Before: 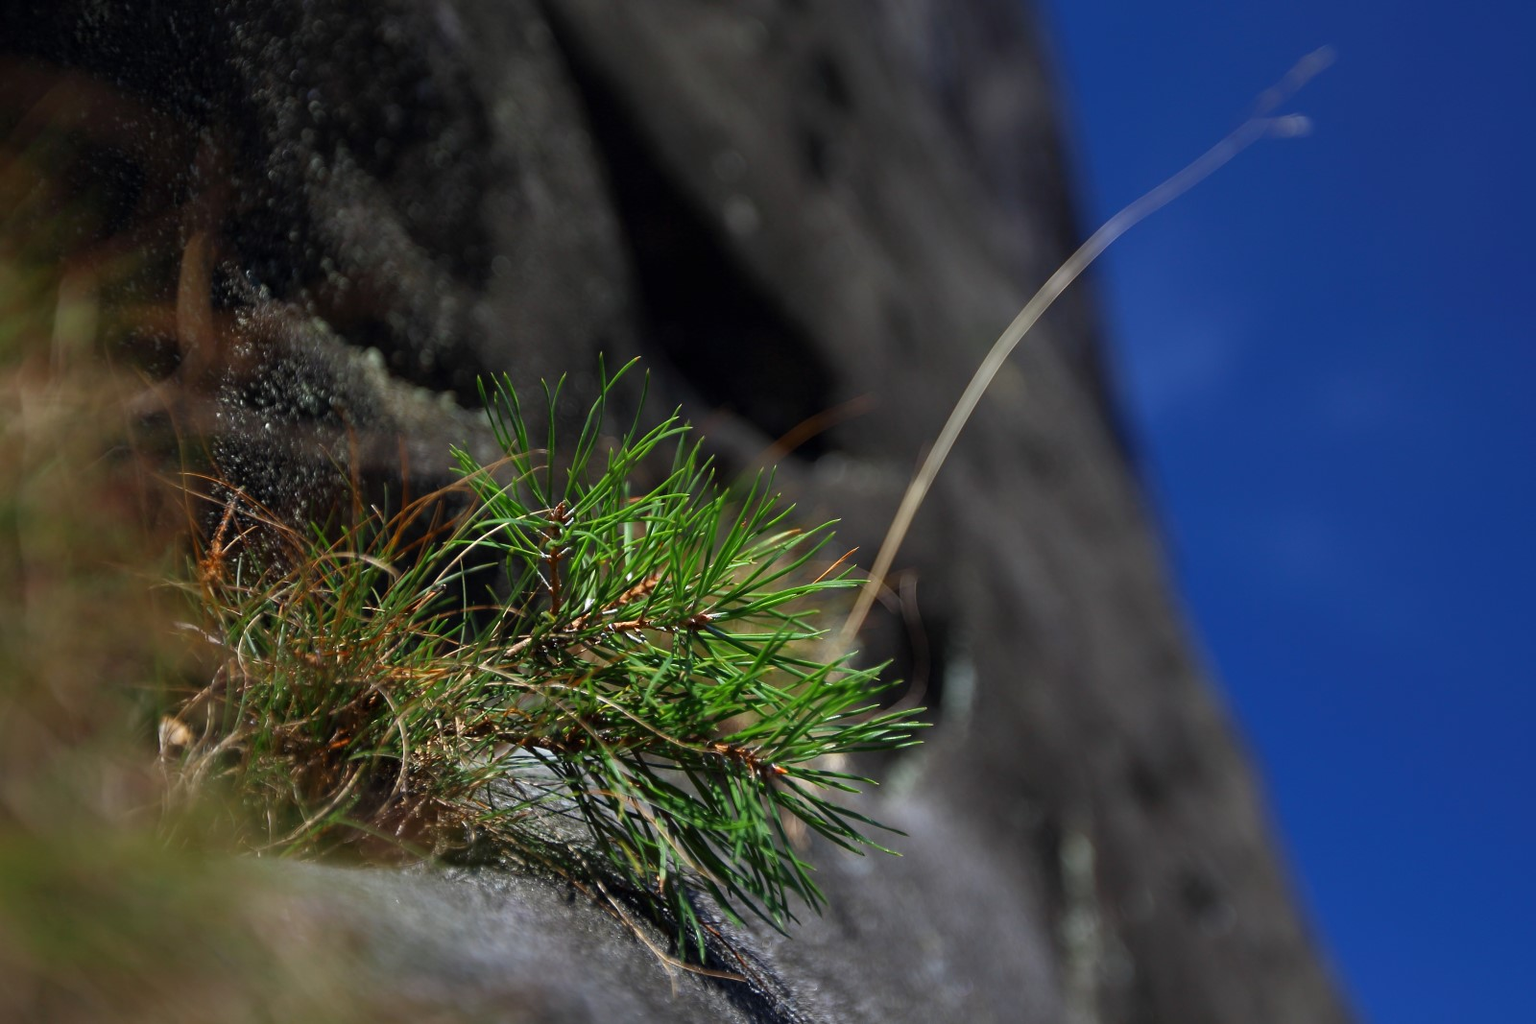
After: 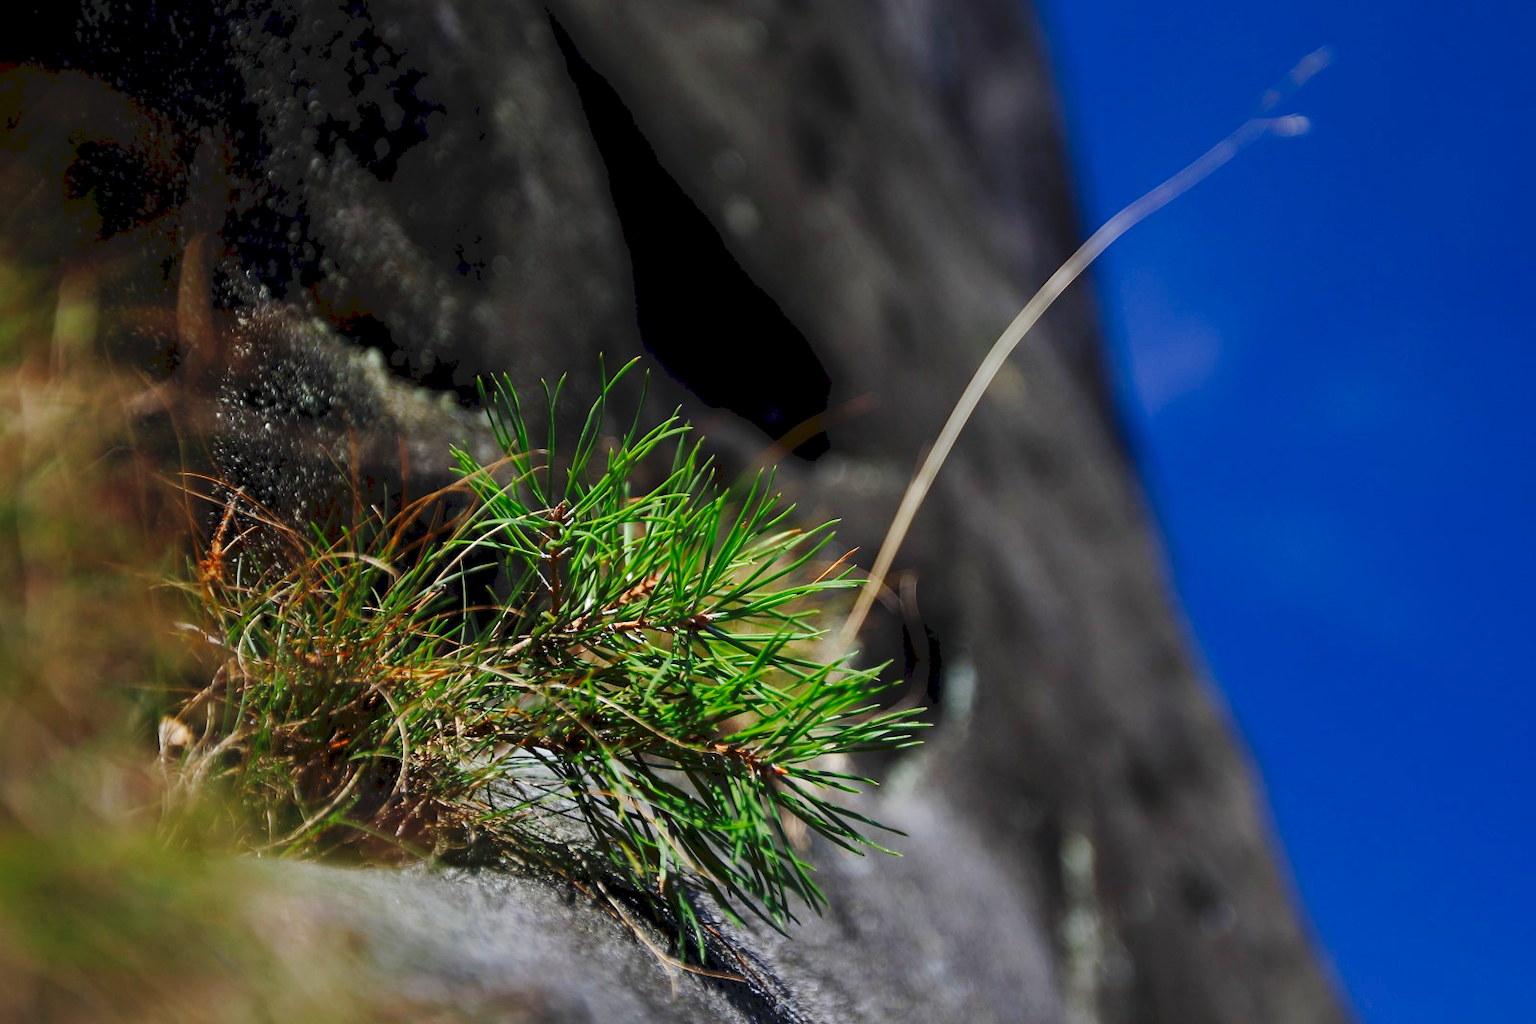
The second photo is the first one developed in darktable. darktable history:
tone curve: curves: ch0 [(0, 0) (0.003, 0.076) (0.011, 0.081) (0.025, 0.084) (0.044, 0.092) (0.069, 0.1) (0.1, 0.117) (0.136, 0.144) (0.177, 0.186) (0.224, 0.237) (0.277, 0.306) (0.335, 0.39) (0.399, 0.494) (0.468, 0.574) (0.543, 0.666) (0.623, 0.722) (0.709, 0.79) (0.801, 0.855) (0.898, 0.926) (1, 1)], preserve colors none
exposure: black level correction 0.005, exposure 0.001 EV, compensate highlight preservation false
